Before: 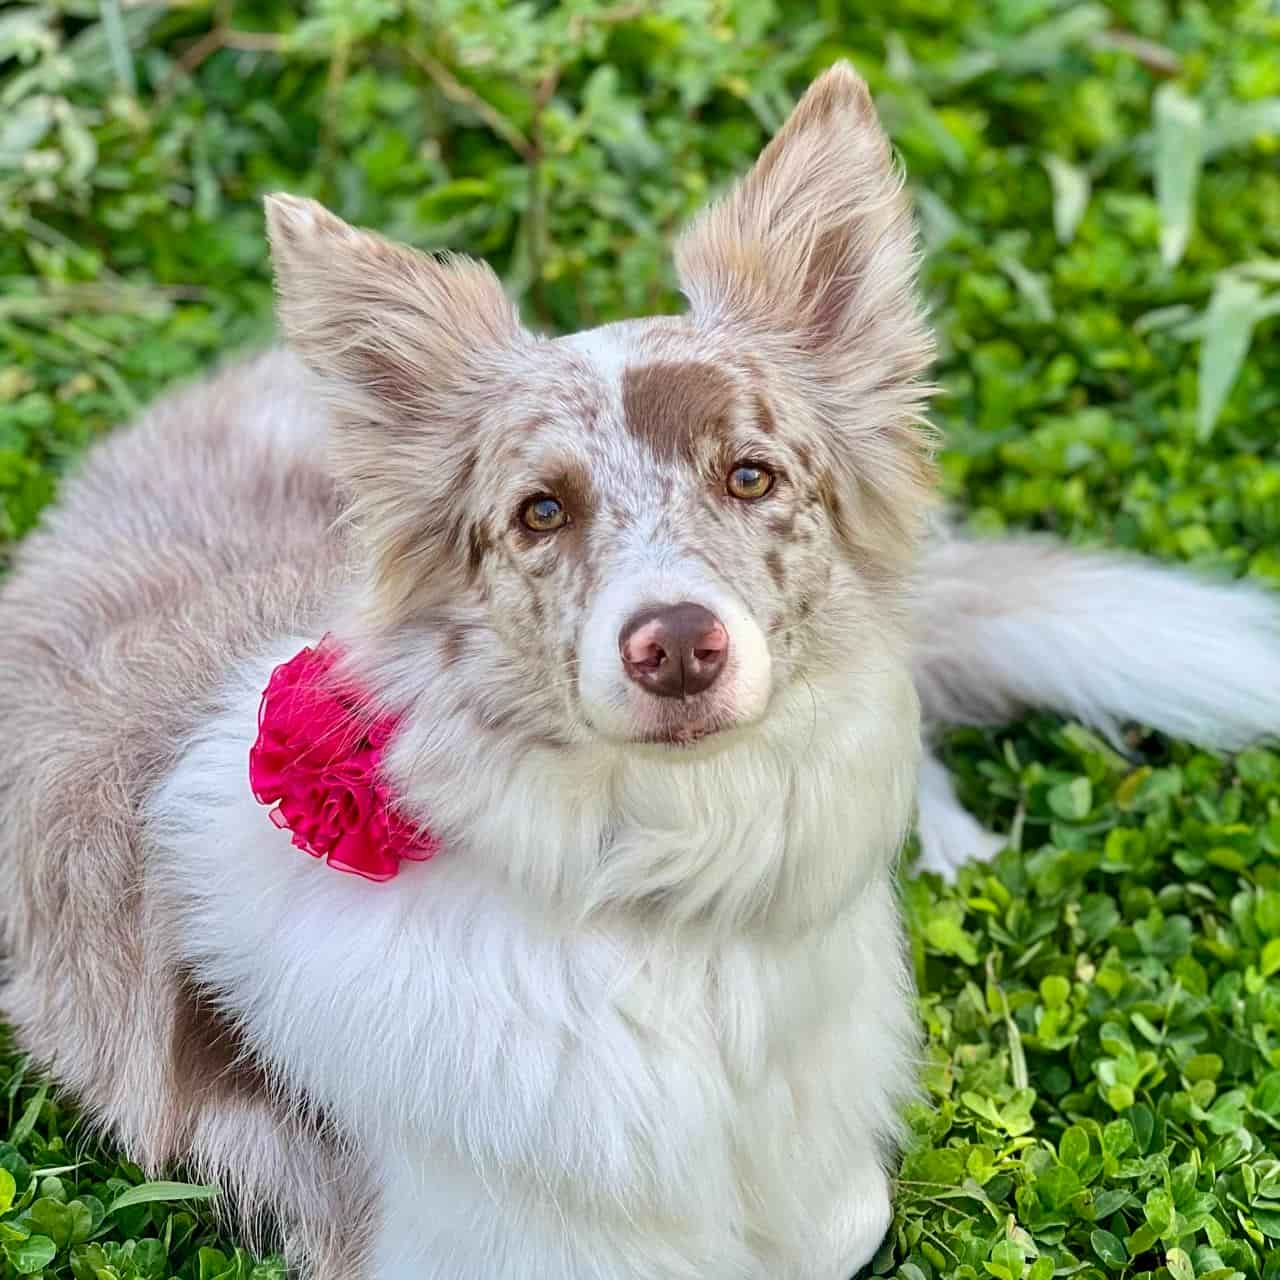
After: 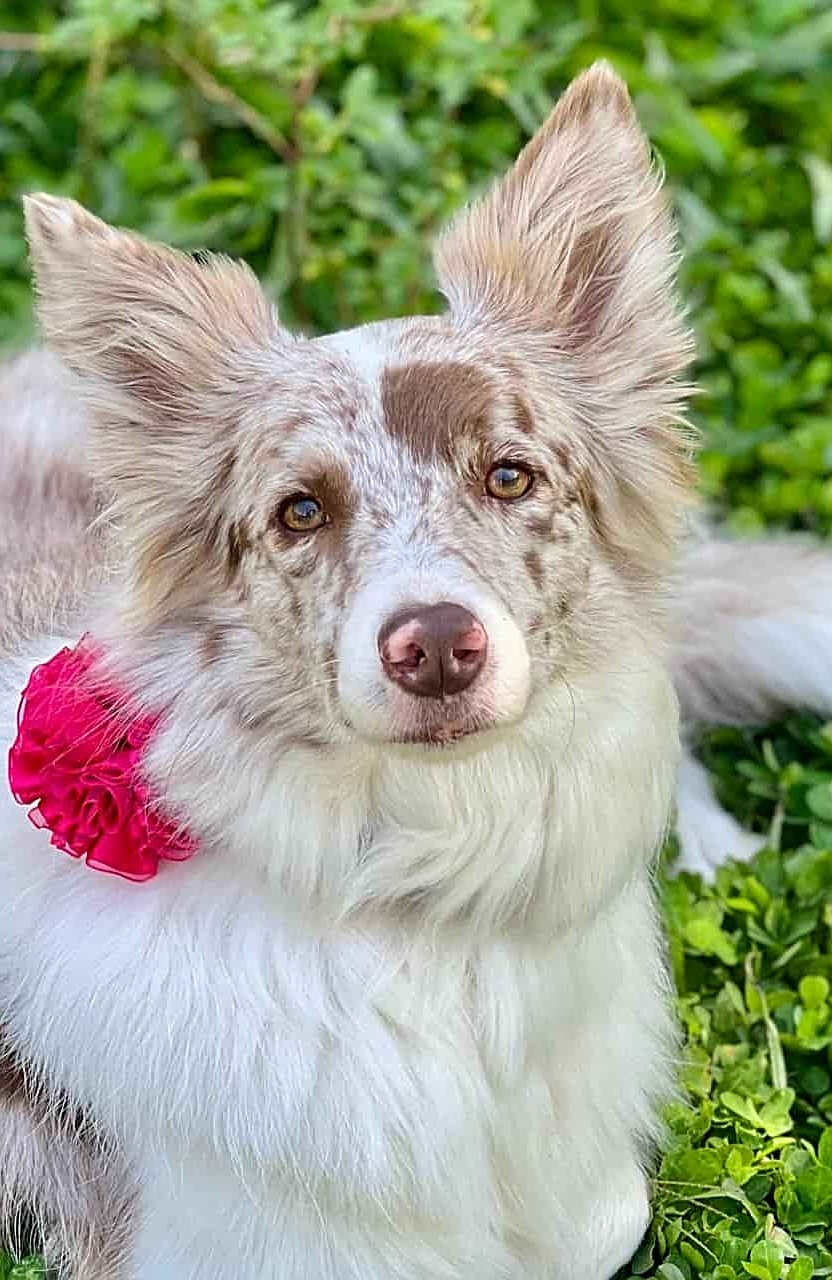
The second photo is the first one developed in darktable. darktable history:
crop and rotate: left 18.866%, right 16.083%
tone equalizer: on, module defaults
sharpen: on, module defaults
